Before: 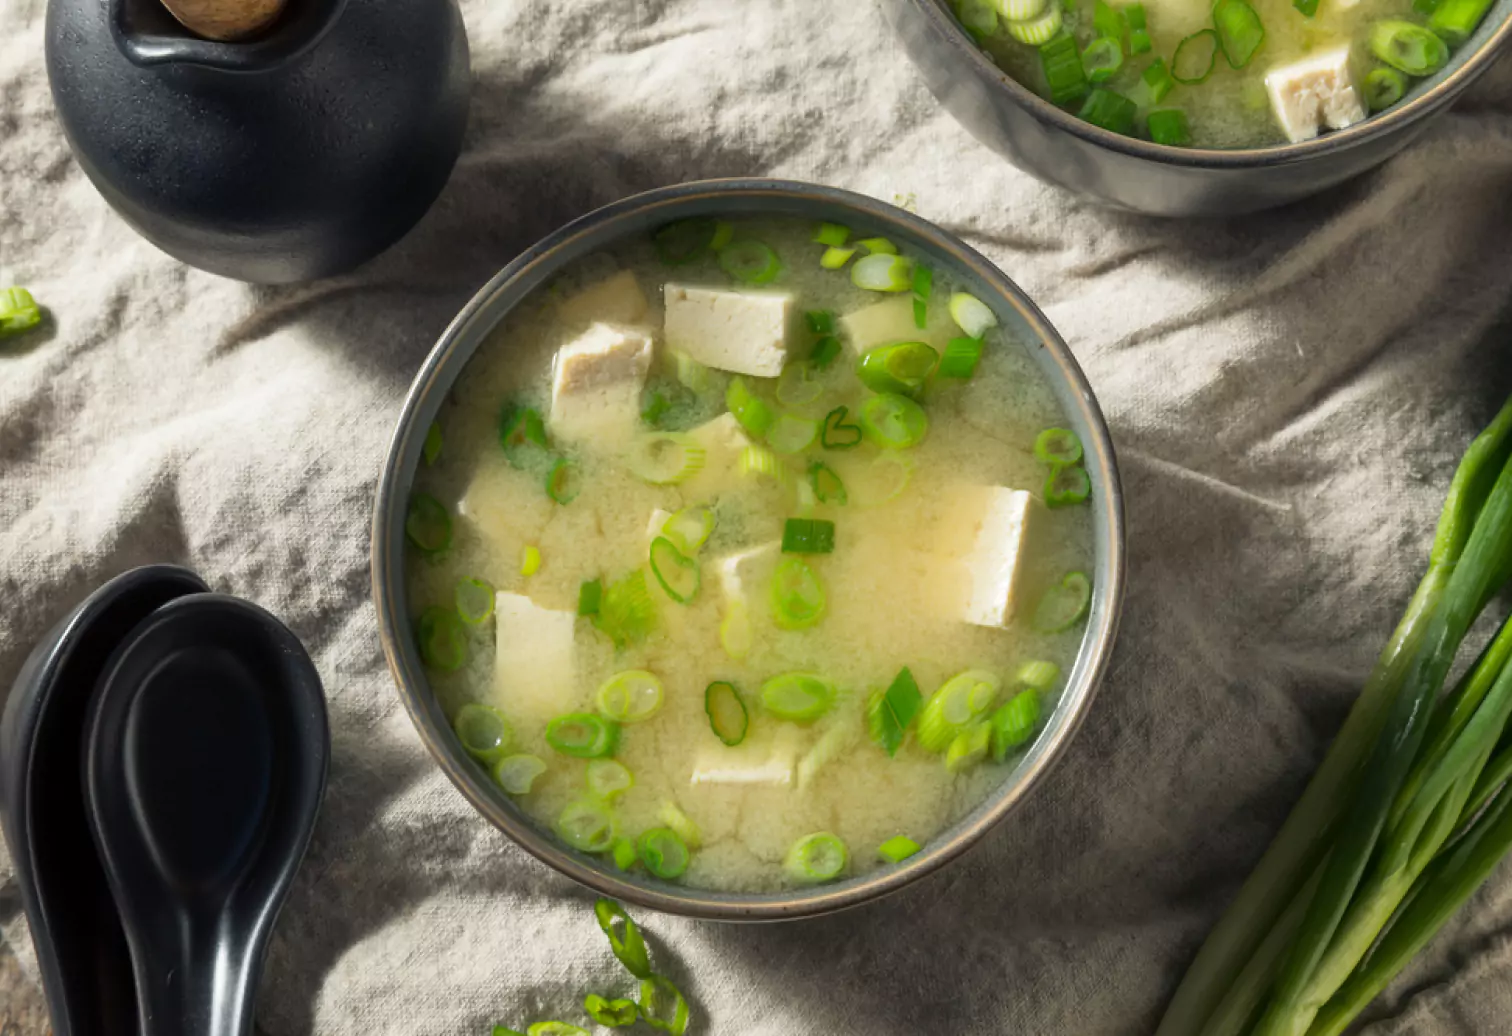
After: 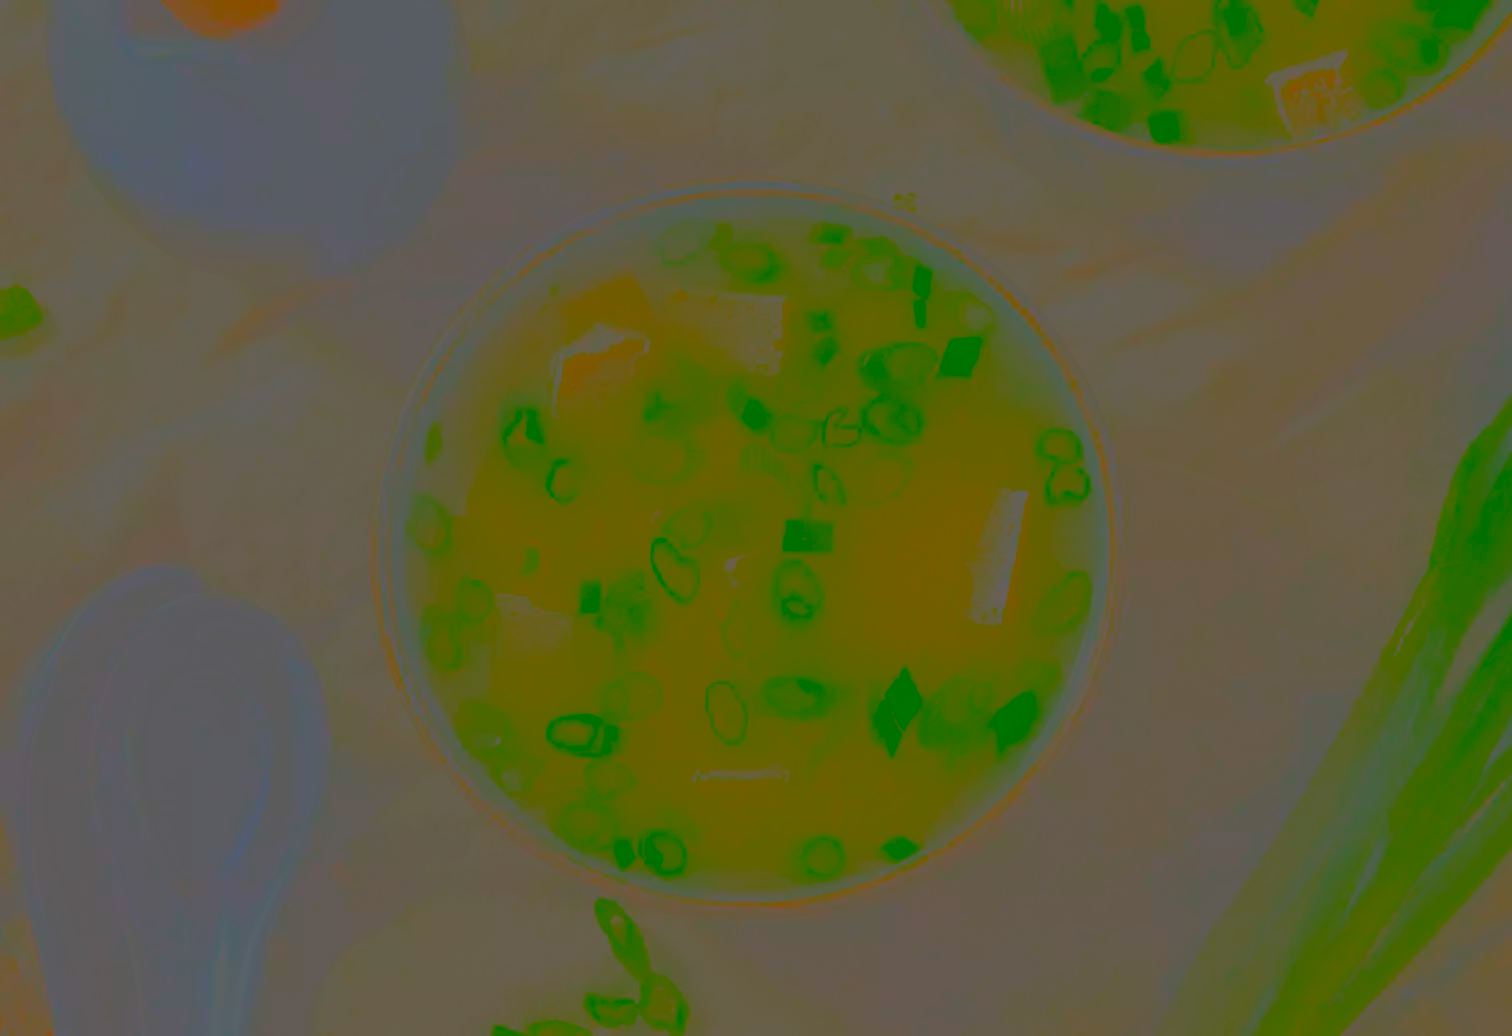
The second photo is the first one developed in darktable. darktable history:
contrast brightness saturation: contrast -0.978, brightness -0.163, saturation 0.743
